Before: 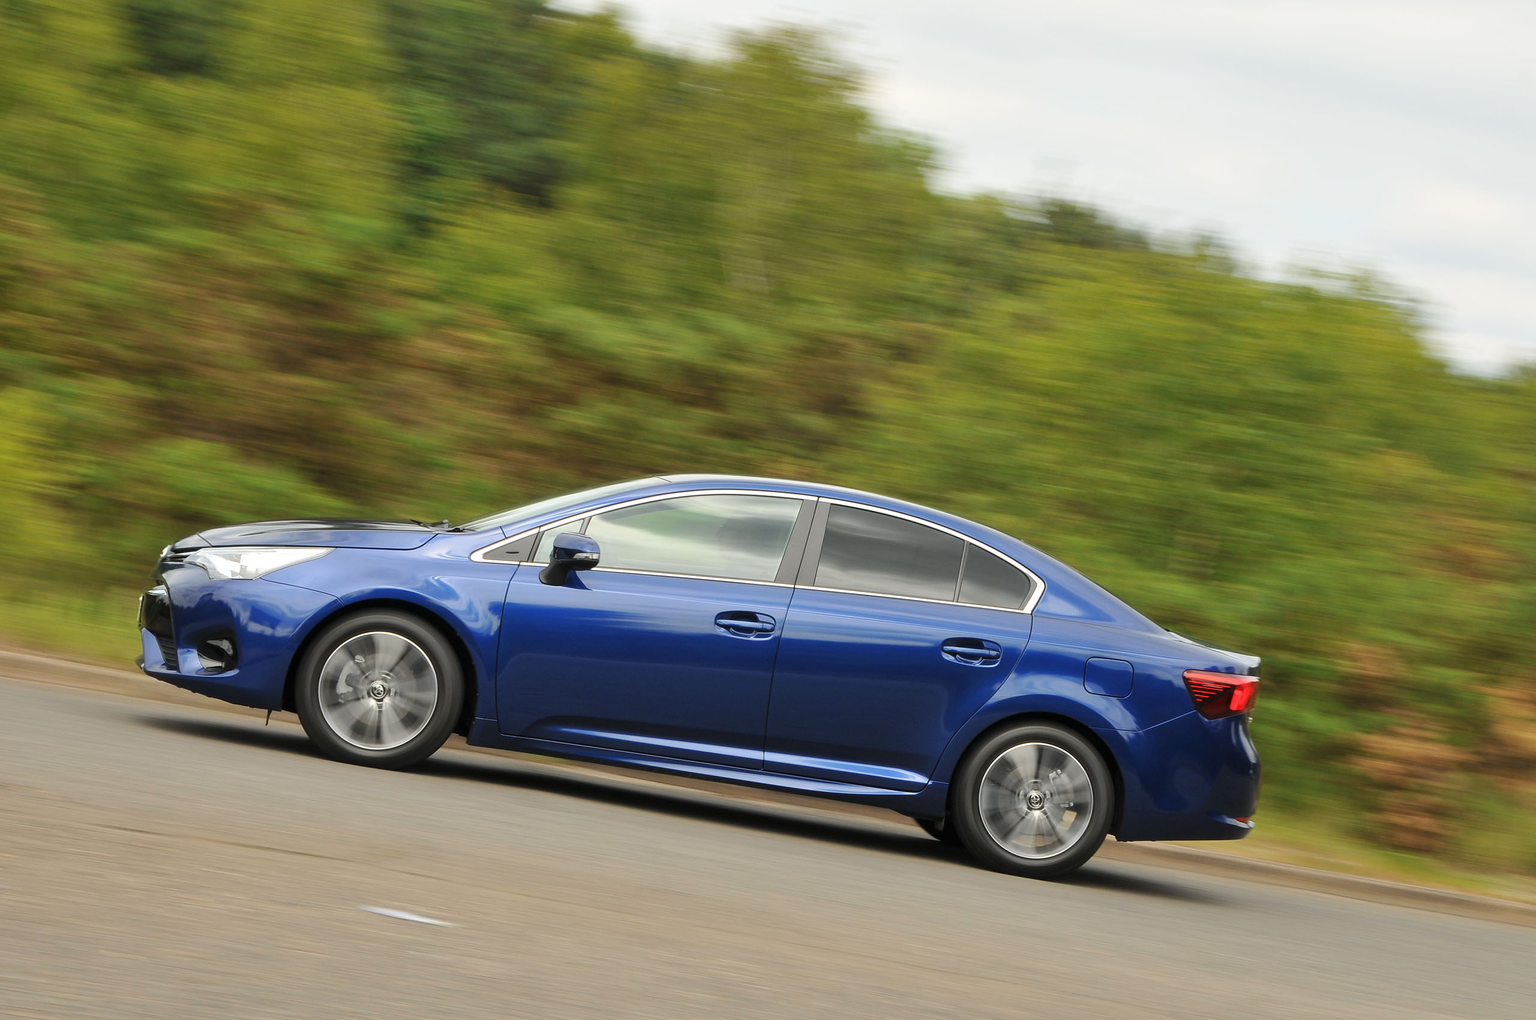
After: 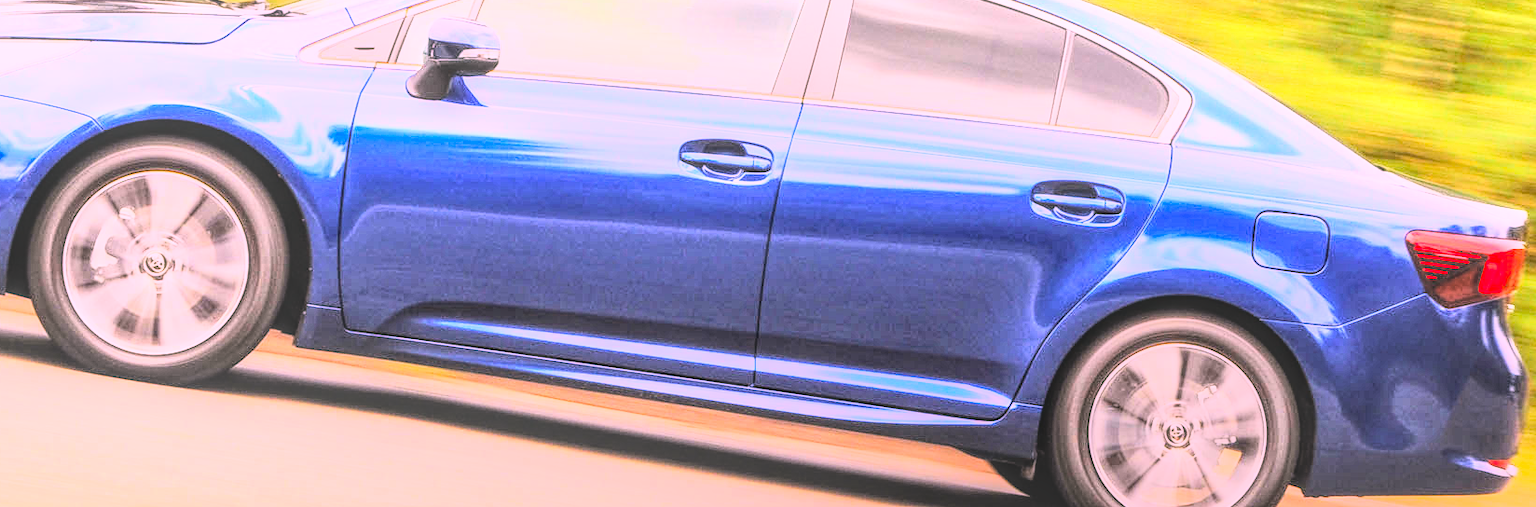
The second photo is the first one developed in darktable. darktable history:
crop: left 18.091%, top 51.13%, right 17.525%, bottom 16.85%
exposure: black level correction 0, exposure 1.3 EV, compensate highlight preservation false
rgb curve: curves: ch0 [(0, 0) (0.21, 0.15) (0.24, 0.21) (0.5, 0.75) (0.75, 0.96) (0.89, 0.99) (1, 1)]; ch1 [(0, 0.02) (0.21, 0.13) (0.25, 0.2) (0.5, 0.67) (0.75, 0.9) (0.89, 0.97) (1, 1)]; ch2 [(0, 0.02) (0.21, 0.13) (0.25, 0.2) (0.5, 0.67) (0.75, 0.9) (0.89, 0.97) (1, 1)], compensate middle gray true
local contrast: highlights 20%, shadows 30%, detail 200%, midtone range 0.2
white balance: red 1.188, blue 1.11
tone curve: curves: ch0 [(0, 0) (0.003, 0.003) (0.011, 0.011) (0.025, 0.025) (0.044, 0.044) (0.069, 0.069) (0.1, 0.099) (0.136, 0.135) (0.177, 0.177) (0.224, 0.224) (0.277, 0.276) (0.335, 0.334) (0.399, 0.398) (0.468, 0.467) (0.543, 0.547) (0.623, 0.626) (0.709, 0.712) (0.801, 0.802) (0.898, 0.898) (1, 1)], preserve colors none
color balance rgb: shadows lift › chroma 2%, shadows lift › hue 50°, power › hue 60°, highlights gain › chroma 1%, highlights gain › hue 60°, global offset › luminance 0.25%, global vibrance 30%
